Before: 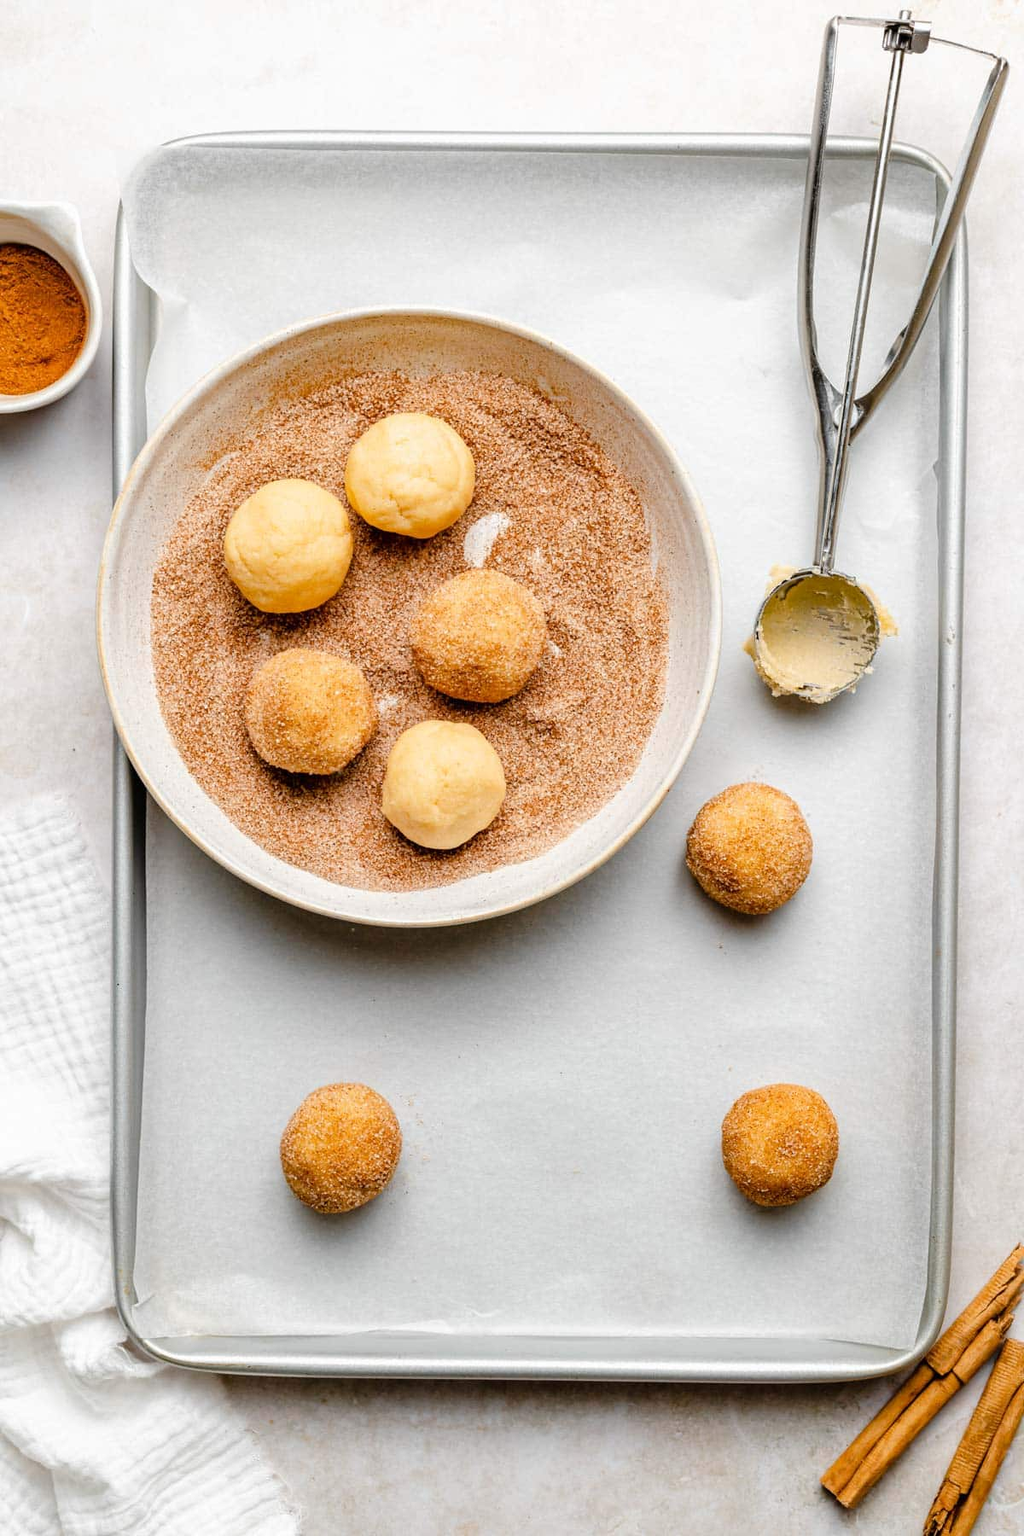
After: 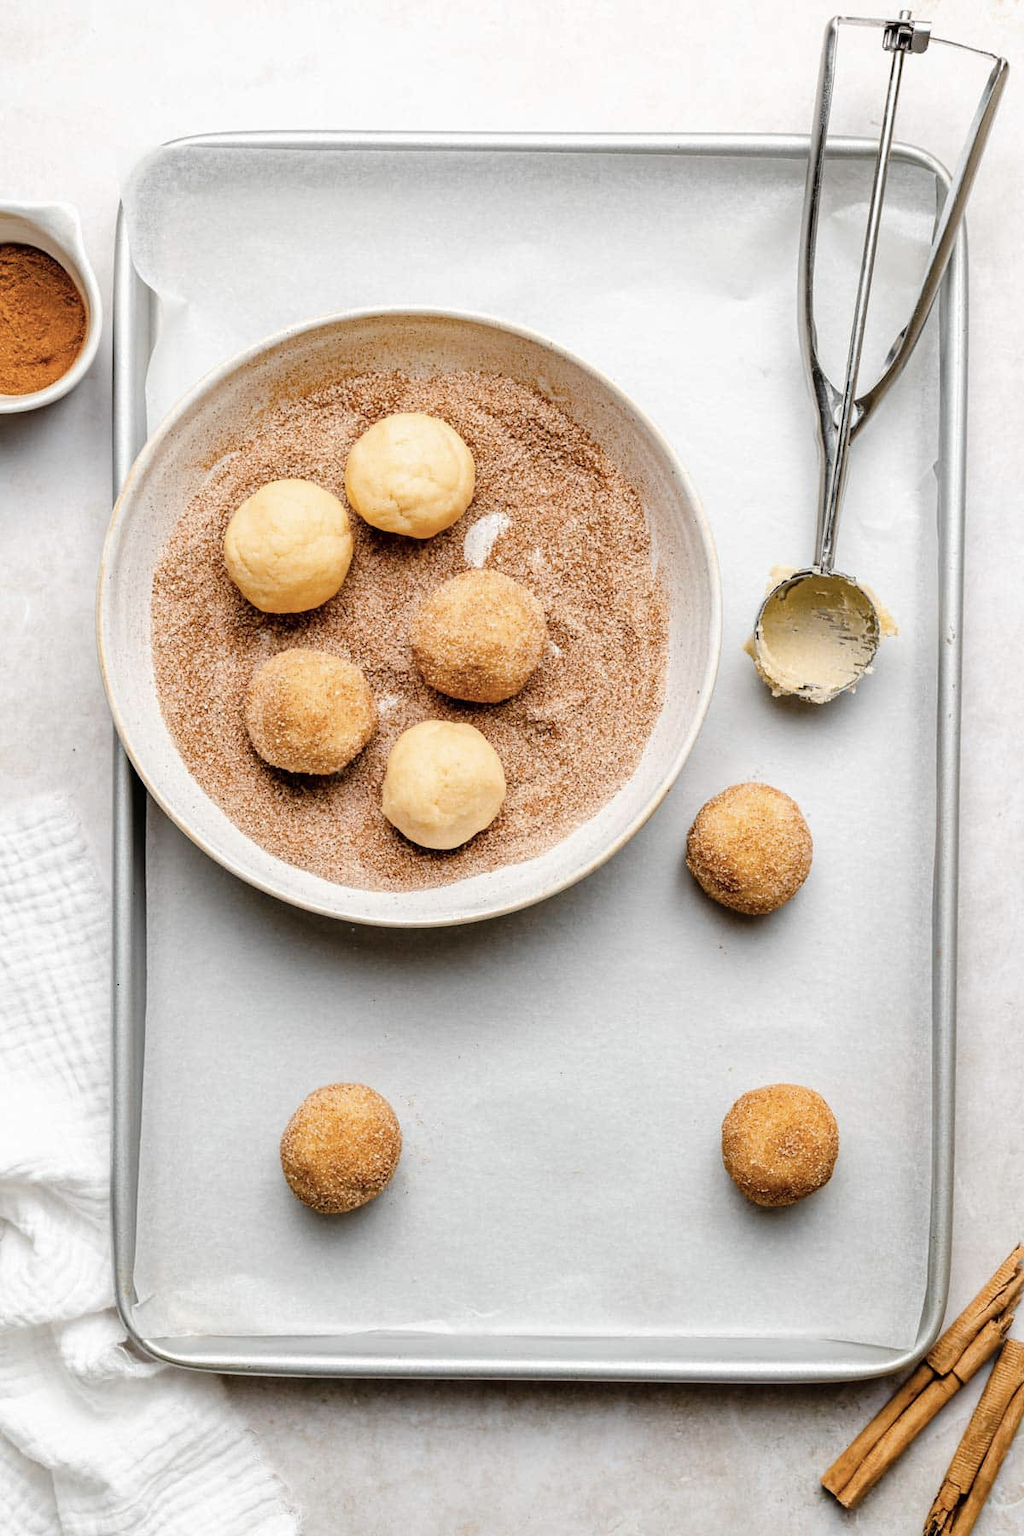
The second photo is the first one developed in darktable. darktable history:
contrast brightness saturation: contrast 0.06, brightness -0.01, saturation -0.23
